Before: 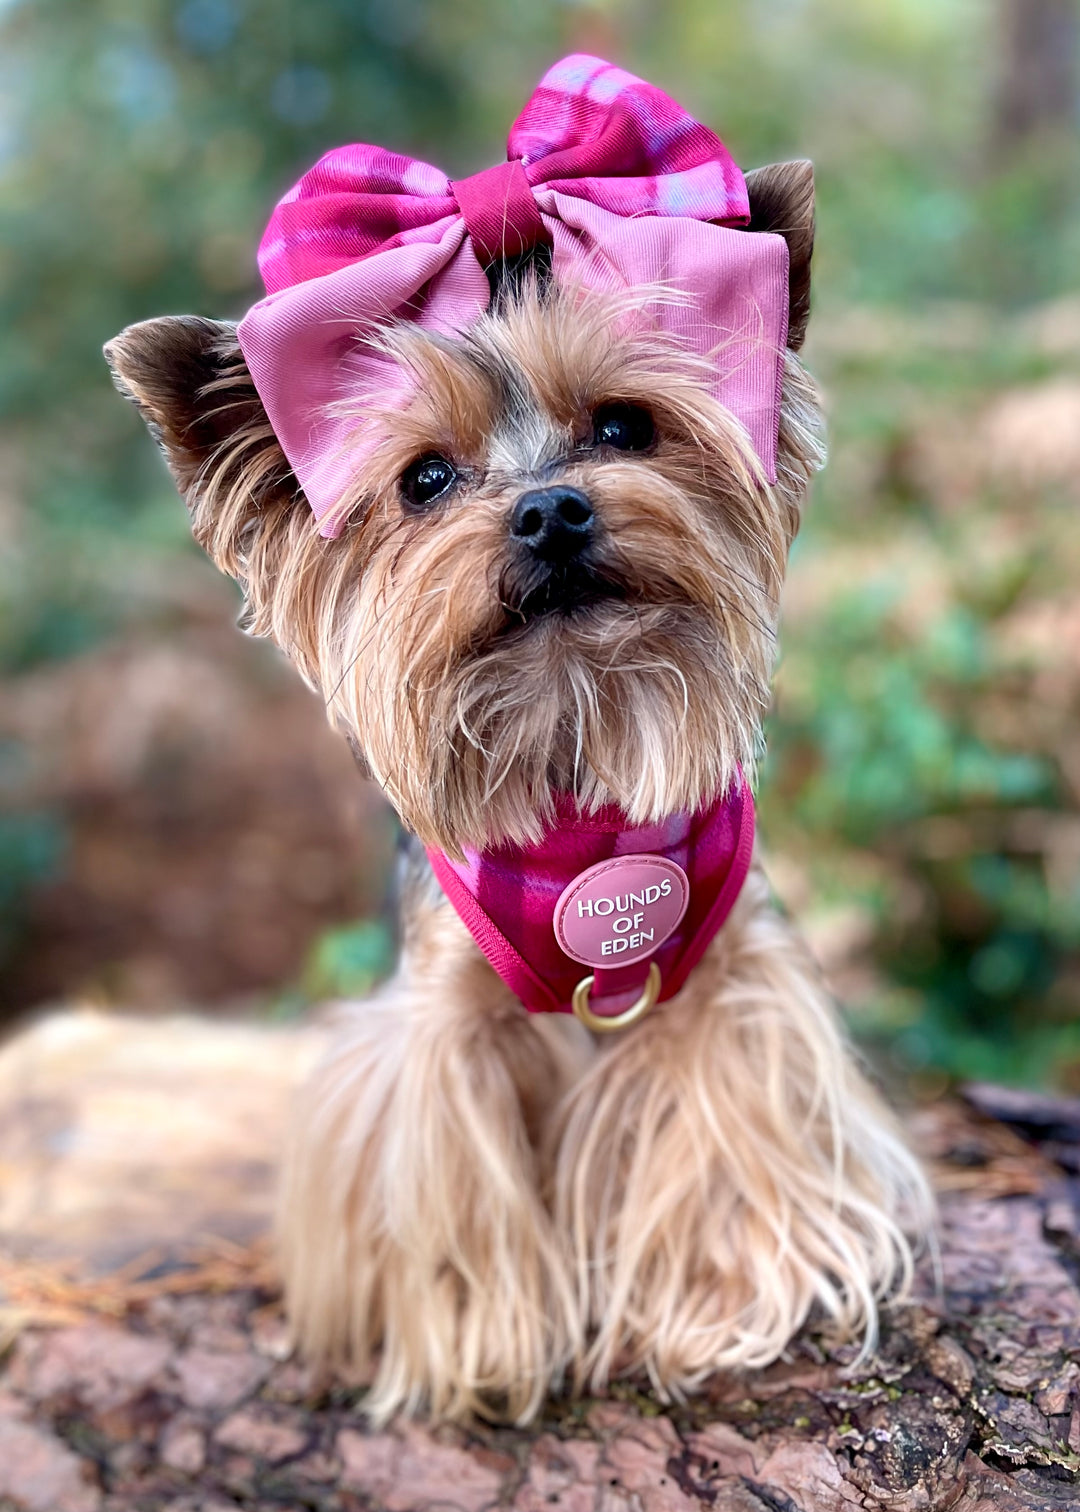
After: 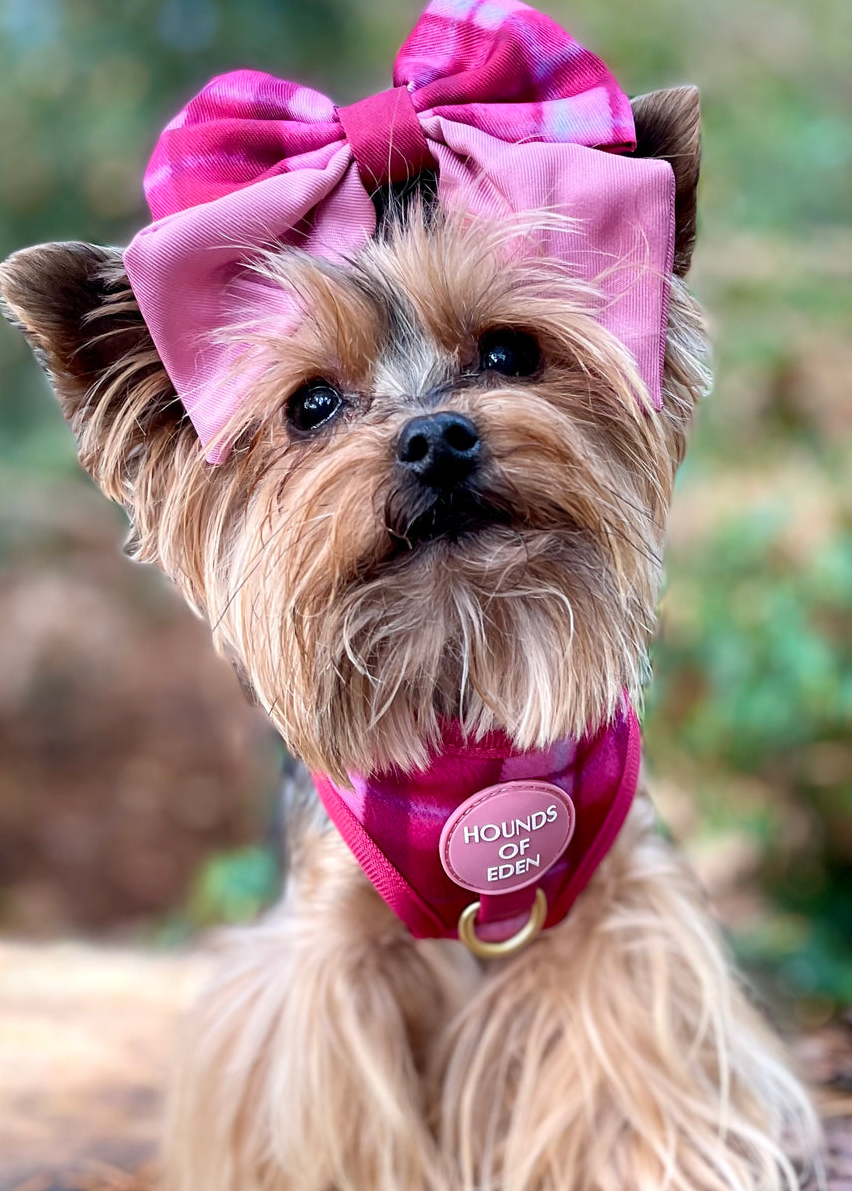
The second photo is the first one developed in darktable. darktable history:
crop and rotate: left 10.588%, top 4.975%, right 10.482%, bottom 16.236%
